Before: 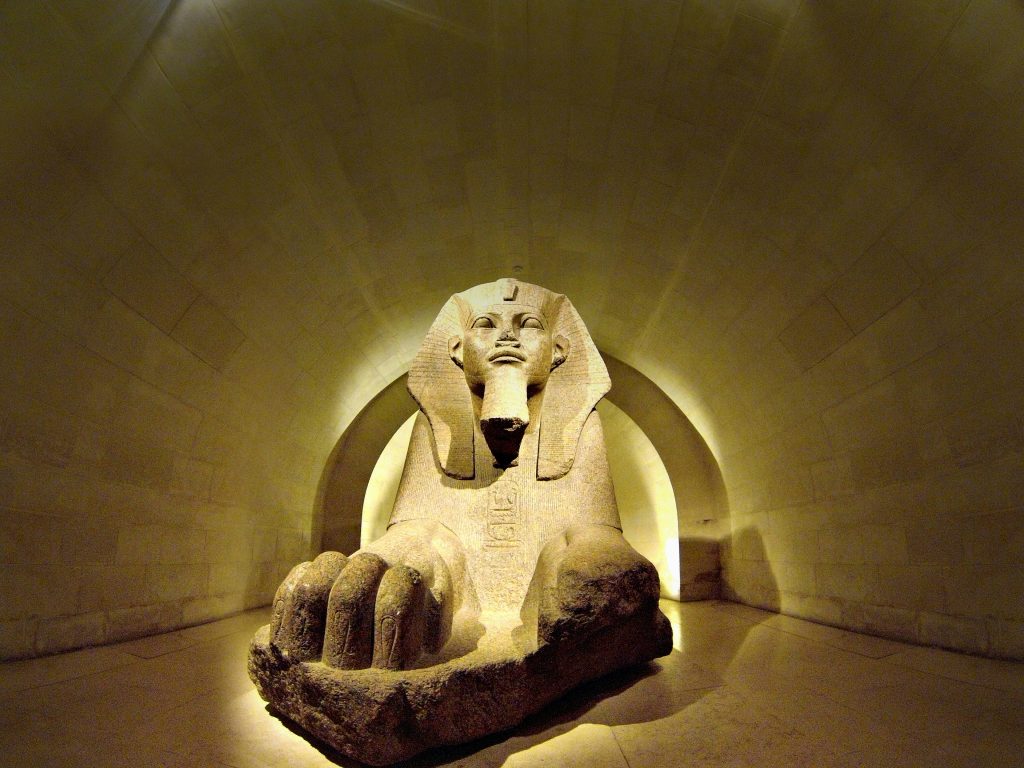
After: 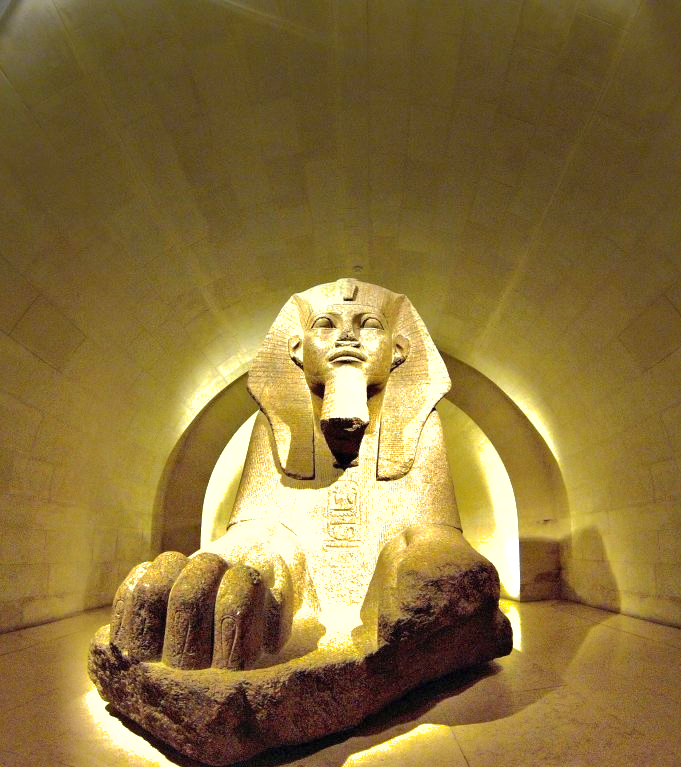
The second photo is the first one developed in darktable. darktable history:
crop and rotate: left 15.639%, right 17.778%
exposure: black level correction 0, exposure 0.697 EV, compensate highlight preservation false
shadows and highlights: shadows 40.03, highlights -59.9
